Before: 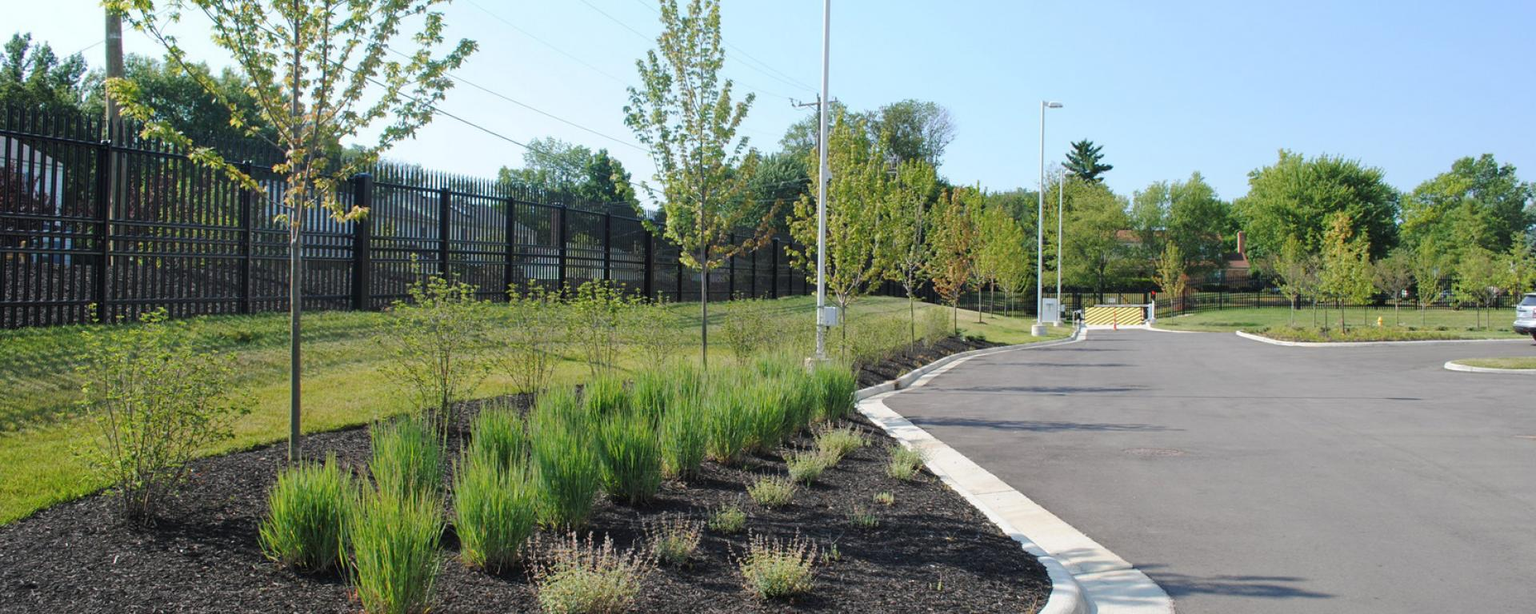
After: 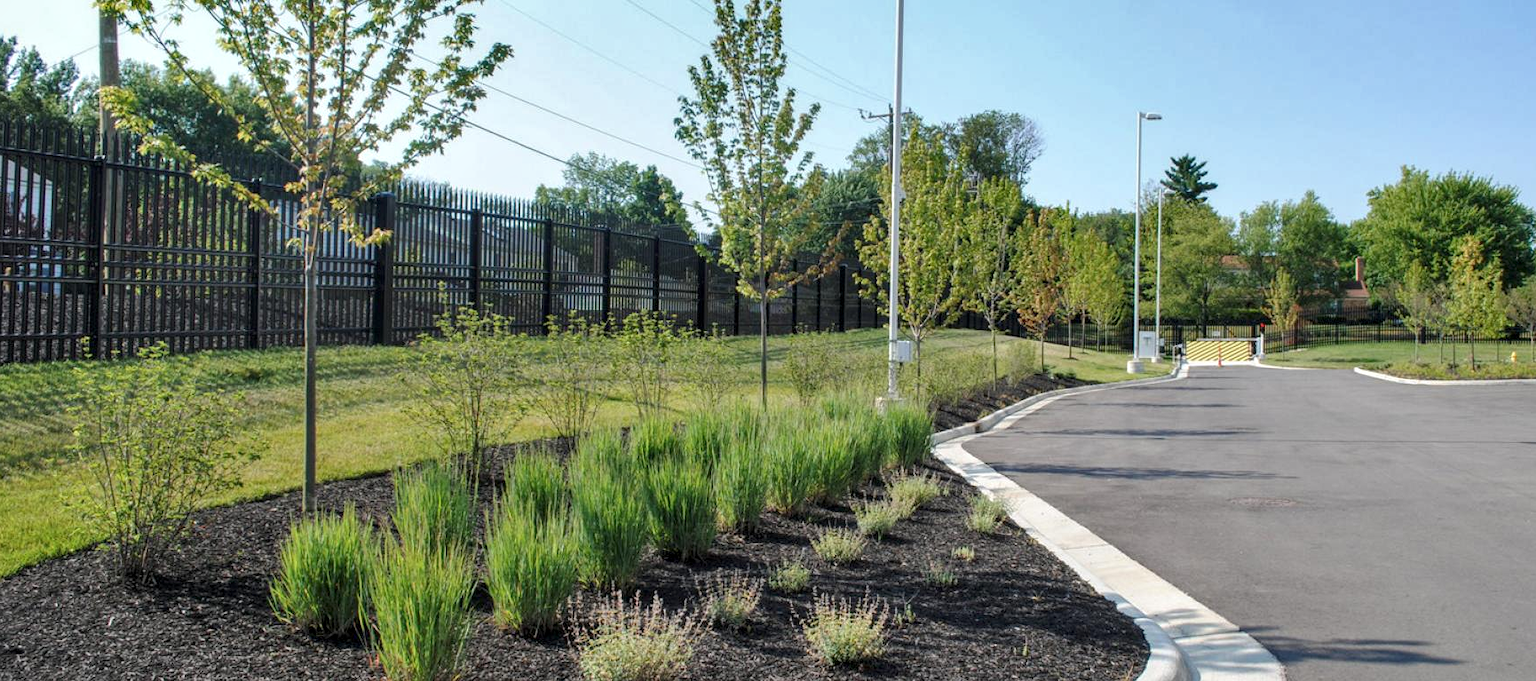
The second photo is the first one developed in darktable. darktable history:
local contrast: detail 130%
shadows and highlights: soften with gaussian
crop and rotate: left 1.088%, right 8.807%
